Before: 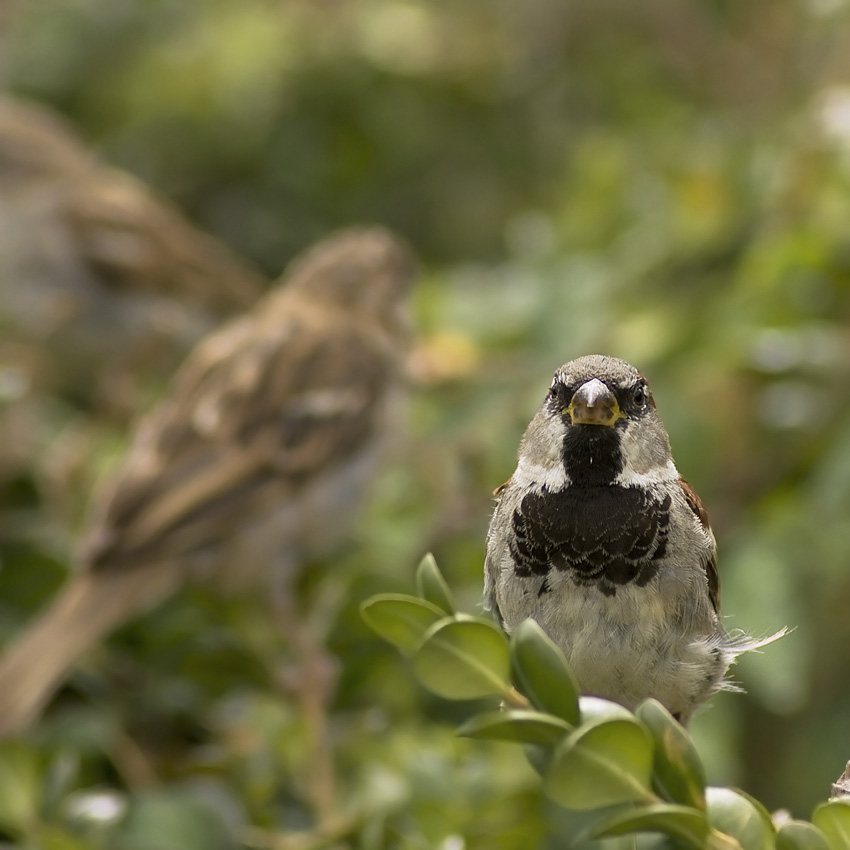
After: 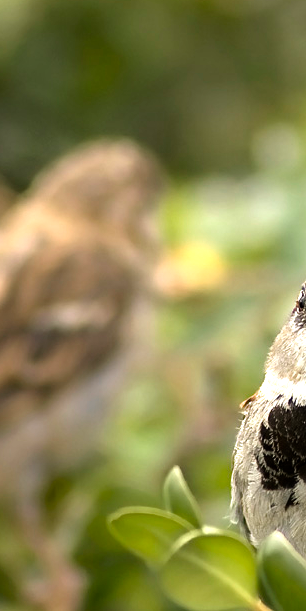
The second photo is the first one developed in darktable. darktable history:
tone equalizer: -8 EV -1.06 EV, -7 EV -1.01 EV, -6 EV -0.904 EV, -5 EV -0.615 EV, -3 EV 0.597 EV, -2 EV 0.86 EV, -1 EV 0.997 EV, +0 EV 1.07 EV, luminance estimator HSV value / RGB max
crop and rotate: left 29.83%, top 10.251%, right 34.133%, bottom 17.862%
